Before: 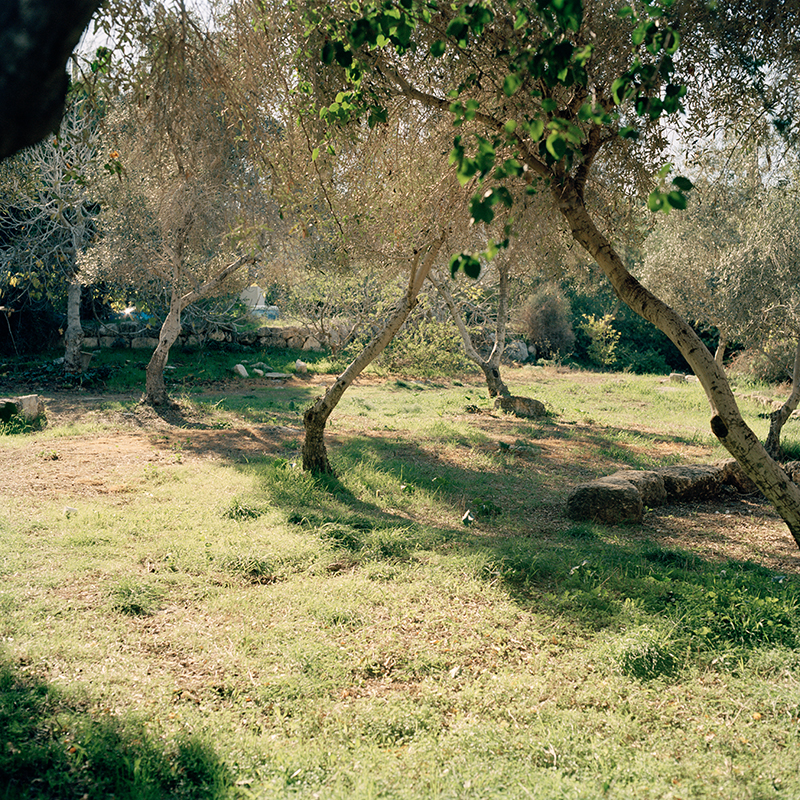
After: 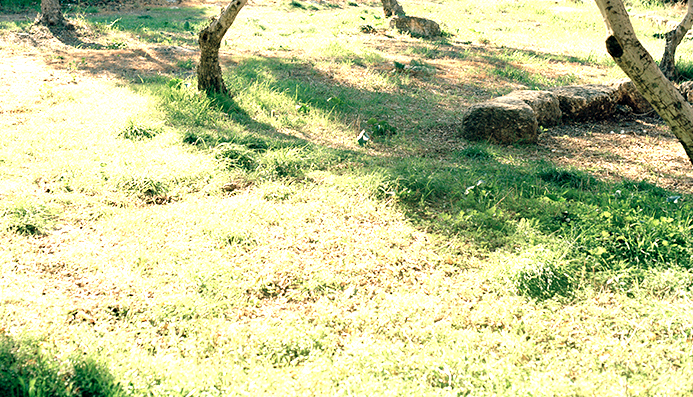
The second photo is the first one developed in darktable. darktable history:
tone equalizer: on, module defaults
exposure: black level correction 0.001, exposure 1.306 EV, compensate highlight preservation false
crop and rotate: left 13.301%, top 47.572%, bottom 2.77%
